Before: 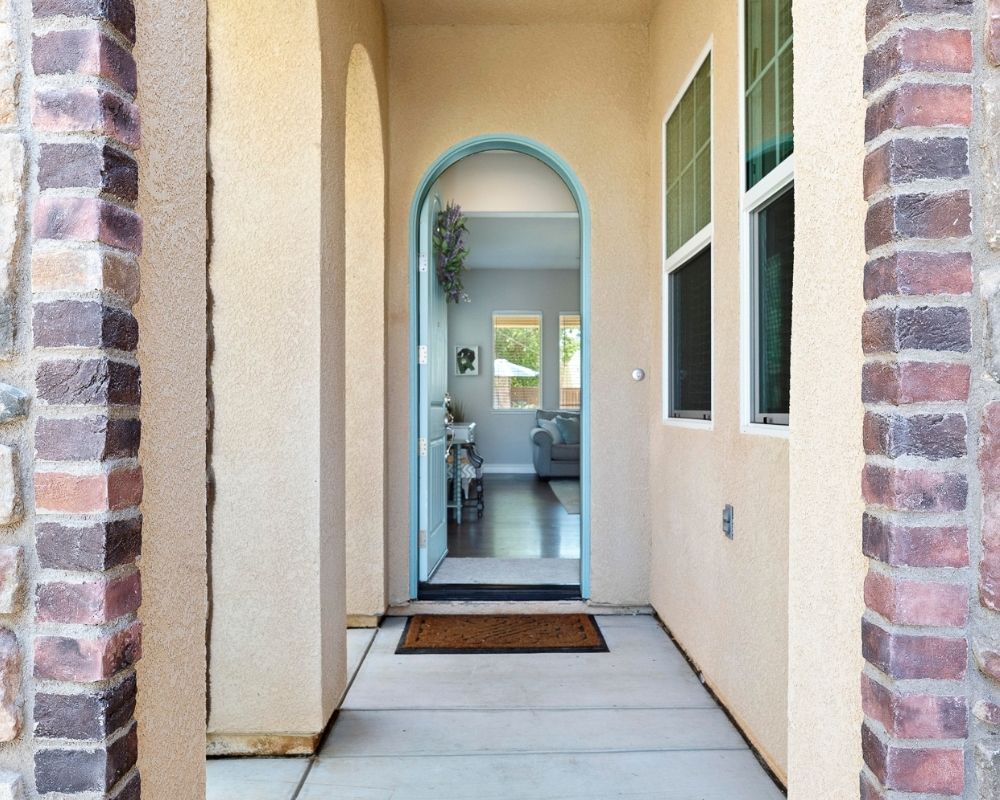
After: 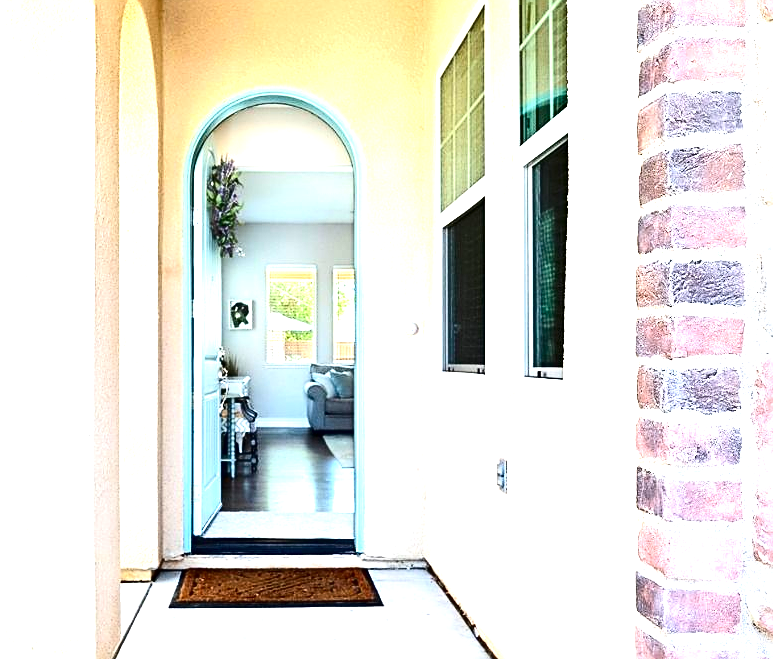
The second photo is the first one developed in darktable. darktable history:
sharpen: on, module defaults
contrast brightness saturation: contrast 0.239, brightness -0.221, saturation 0.136
exposure: black level correction 0, exposure 1 EV, compensate highlight preservation false
tone equalizer: -8 EV -0.395 EV, -7 EV -0.376 EV, -6 EV -0.306 EV, -5 EV -0.238 EV, -3 EV 0.253 EV, -2 EV 0.355 EV, -1 EV 0.415 EV, +0 EV 0.43 EV
crop: left 22.674%, top 5.84%, bottom 11.675%
